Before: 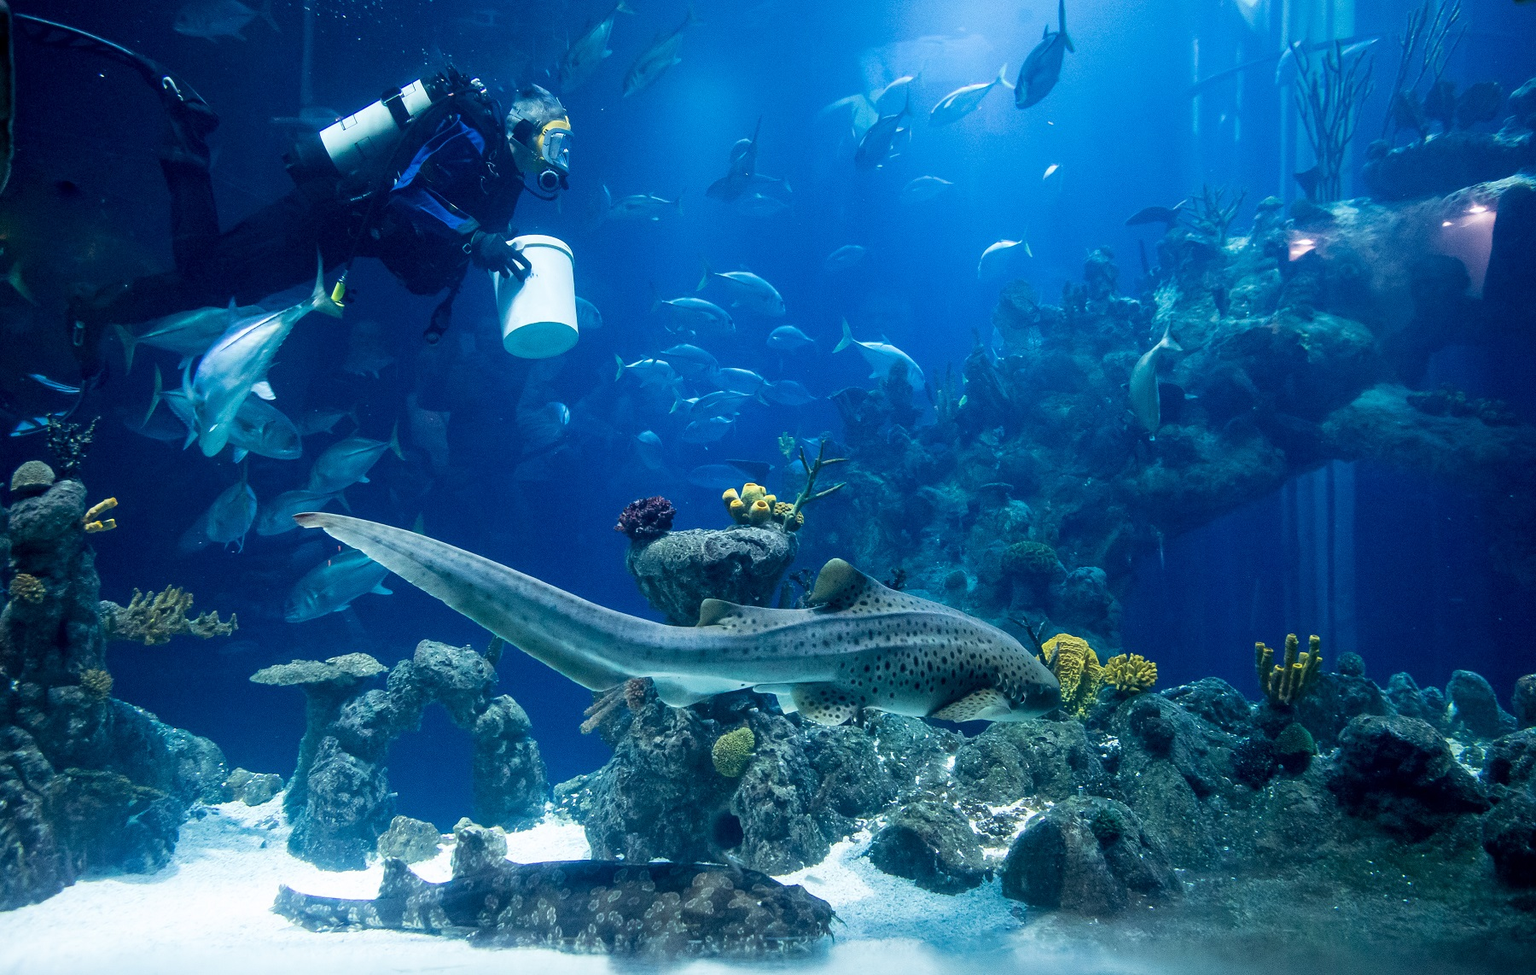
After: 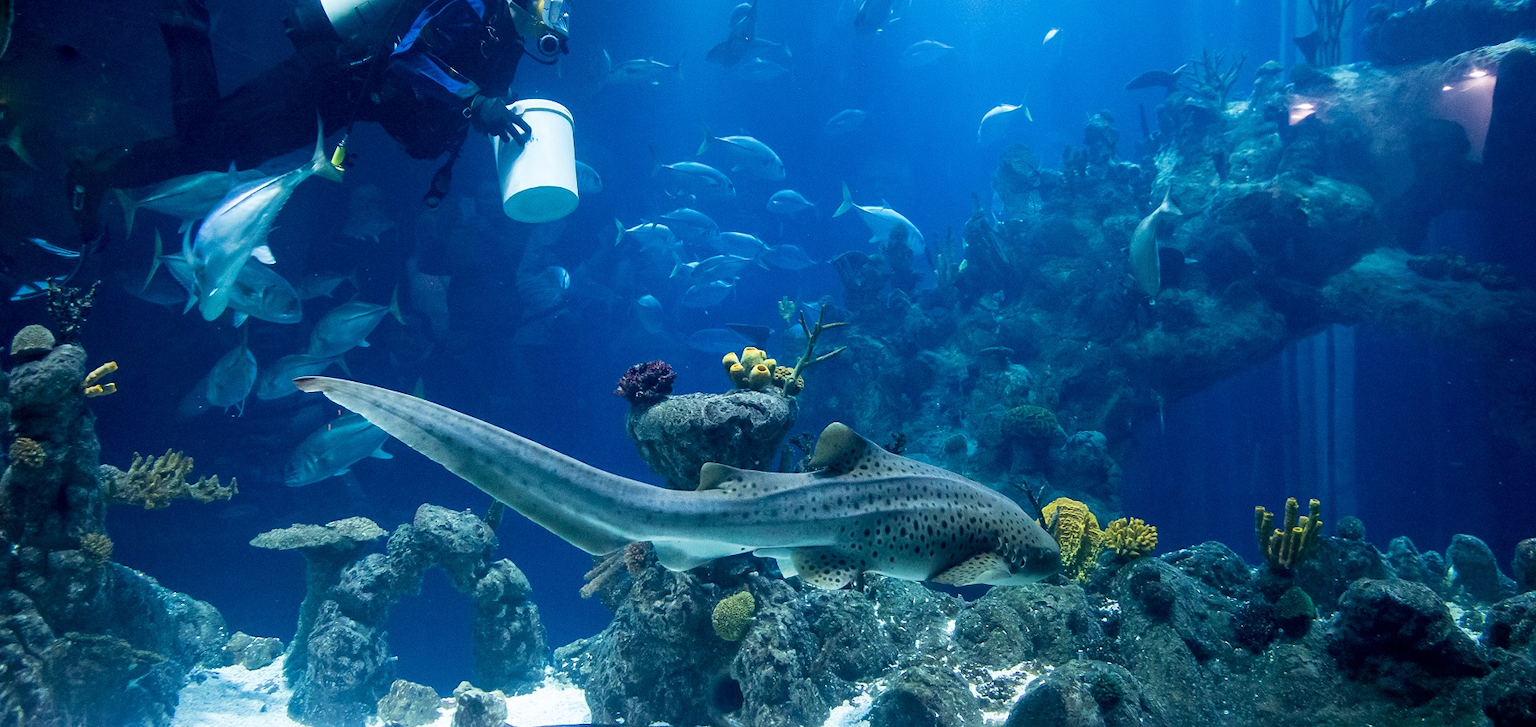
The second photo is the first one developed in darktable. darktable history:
crop: top 13.929%, bottom 11.37%
